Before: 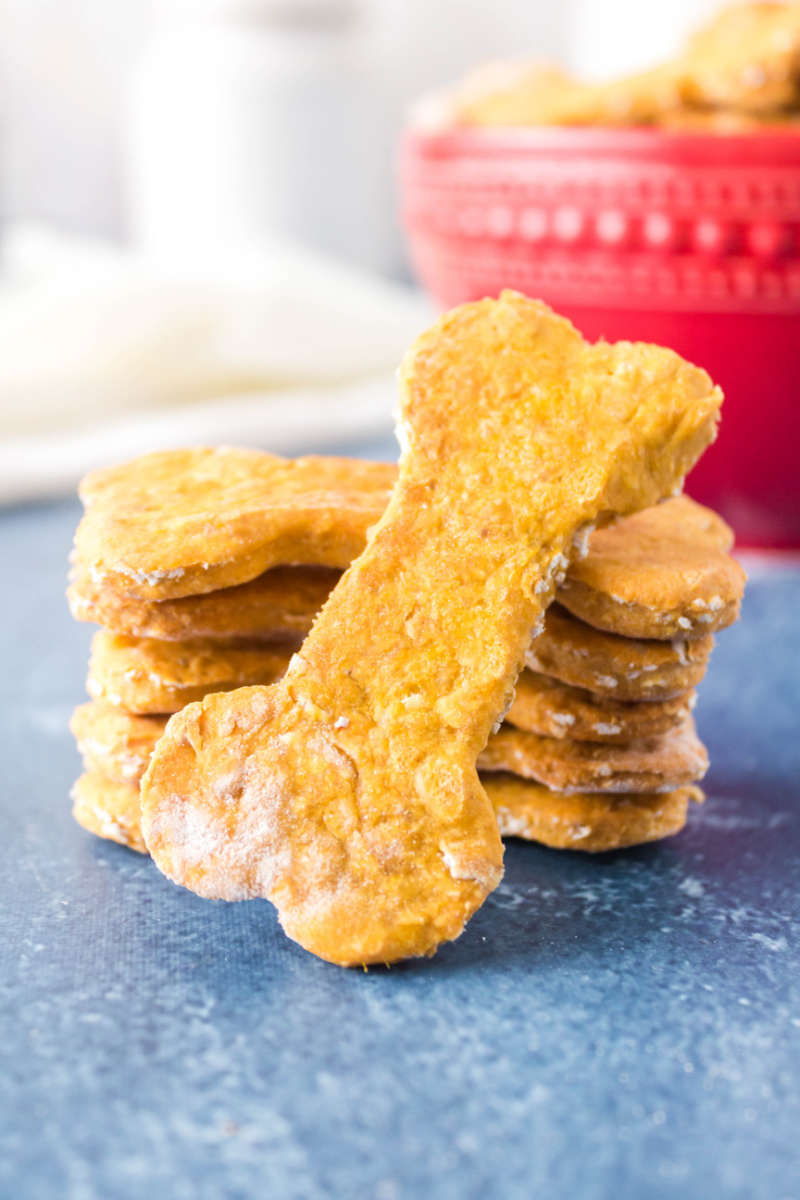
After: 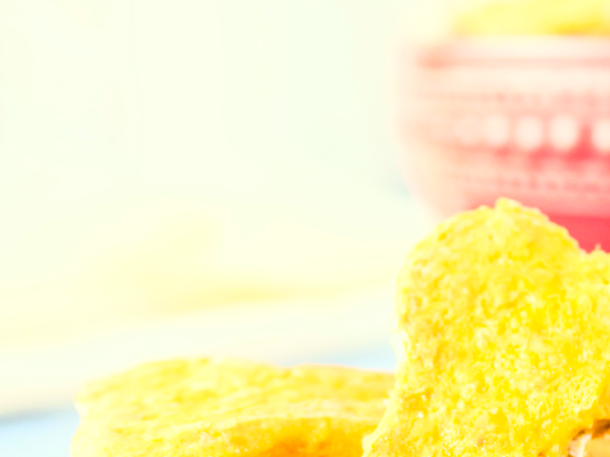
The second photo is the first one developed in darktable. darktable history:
color correction: highlights a* -5.3, highlights b* 9.8, shadows a* 9.8, shadows b* 24.26
rgb curve: curves: ch0 [(0, 0) (0.21, 0.15) (0.24, 0.21) (0.5, 0.75) (0.75, 0.96) (0.89, 0.99) (1, 1)]; ch1 [(0, 0.02) (0.21, 0.13) (0.25, 0.2) (0.5, 0.67) (0.75, 0.9) (0.89, 0.97) (1, 1)]; ch2 [(0, 0.02) (0.21, 0.13) (0.25, 0.2) (0.5, 0.67) (0.75, 0.9) (0.89, 0.97) (1, 1)], compensate middle gray true
crop: left 0.579%, top 7.627%, right 23.167%, bottom 54.275%
